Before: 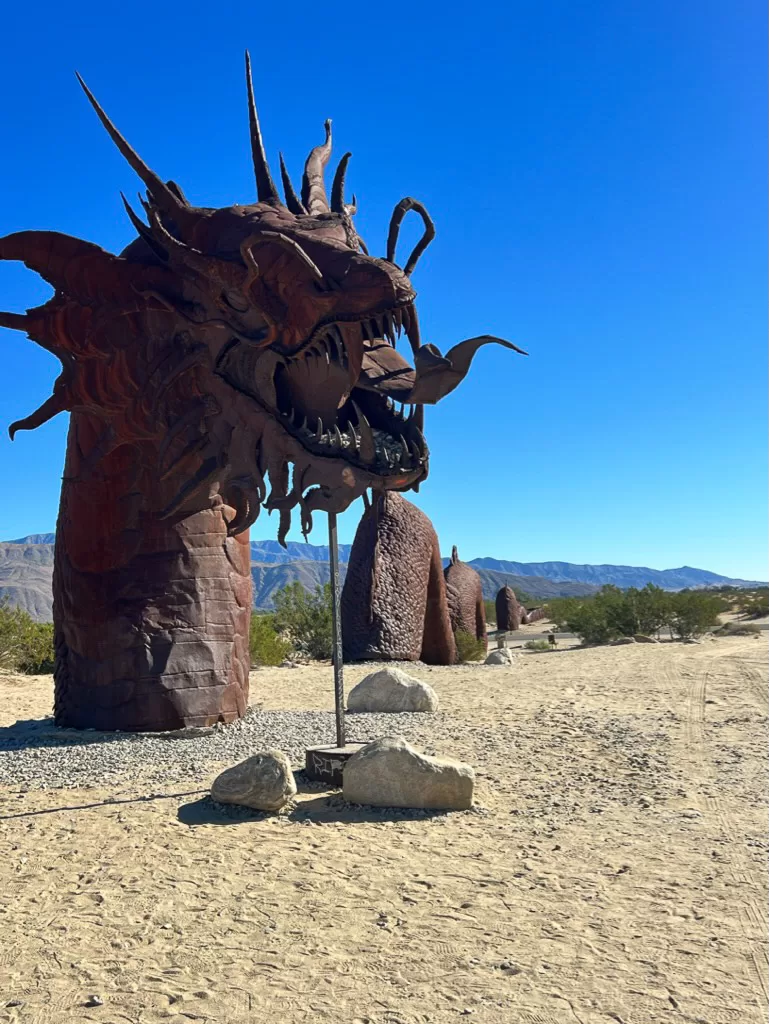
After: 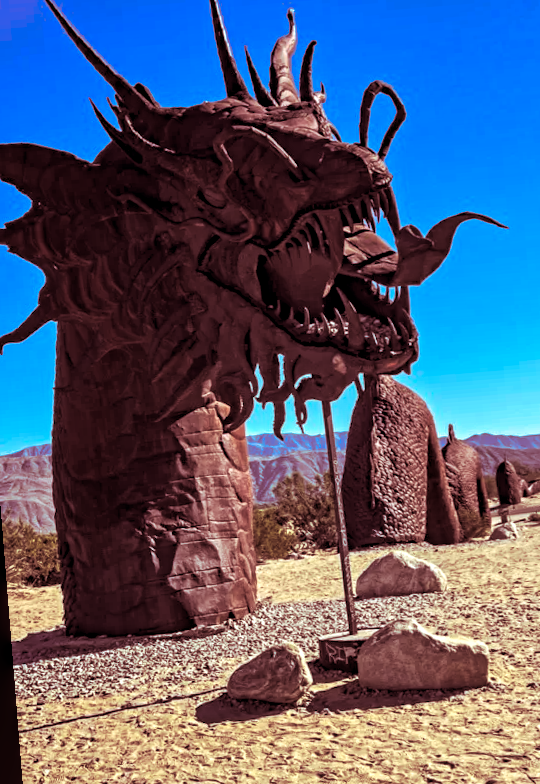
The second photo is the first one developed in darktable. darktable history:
local contrast: highlights 61%, detail 143%, midtone range 0.428
contrast equalizer: y [[0.5, 0.5, 0.501, 0.63, 0.504, 0.5], [0.5 ×6], [0.5 ×6], [0 ×6], [0 ×6]]
color balance rgb: perceptual saturation grading › global saturation 30%, global vibrance 20%
color contrast: green-magenta contrast 0.96
rotate and perspective: rotation -4.57°, crop left 0.054, crop right 0.944, crop top 0.087, crop bottom 0.914
crop: top 5.803%, right 27.864%, bottom 5.804%
split-toning: highlights › saturation 0, balance -61.83
